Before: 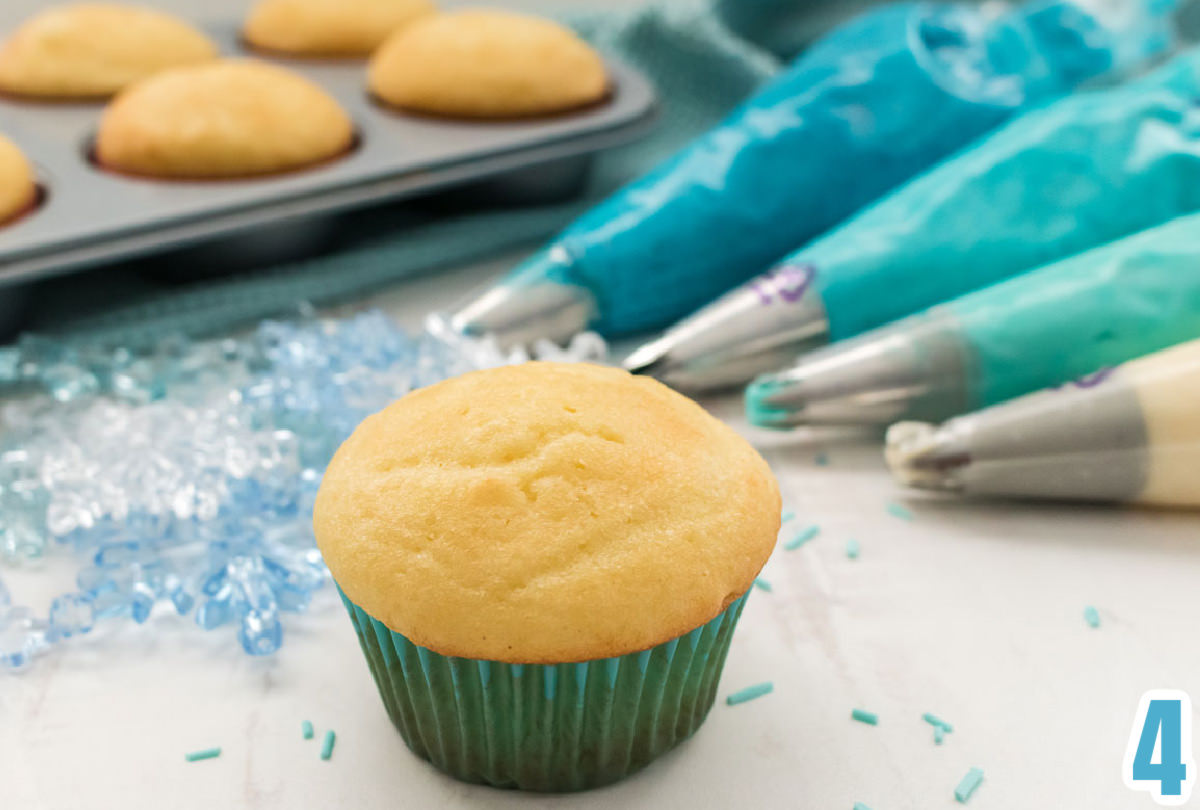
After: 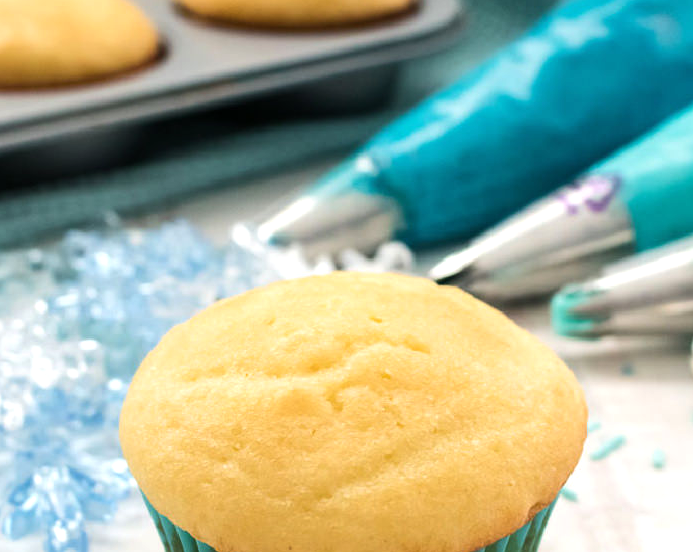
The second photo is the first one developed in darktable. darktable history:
tone equalizer: -8 EV -0.417 EV, -7 EV -0.389 EV, -6 EV -0.333 EV, -5 EV -0.222 EV, -3 EV 0.222 EV, -2 EV 0.333 EV, -1 EV 0.389 EV, +0 EV 0.417 EV, edges refinement/feathering 500, mask exposure compensation -1.57 EV, preserve details no
crop: left 16.202%, top 11.208%, right 26.045%, bottom 20.557%
